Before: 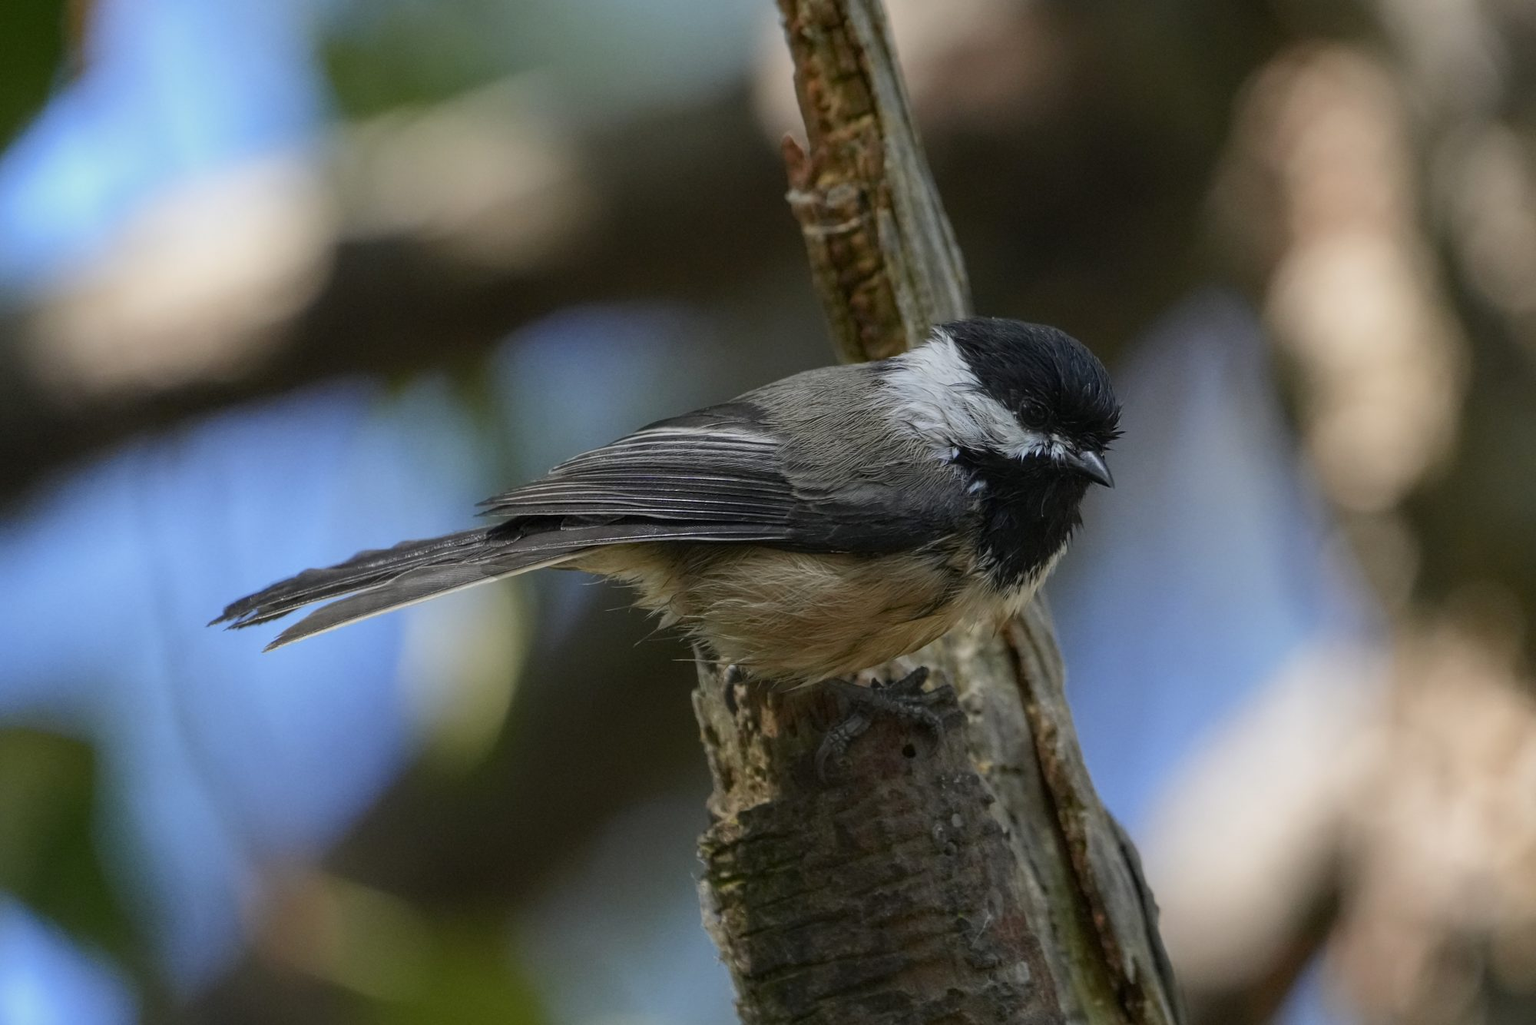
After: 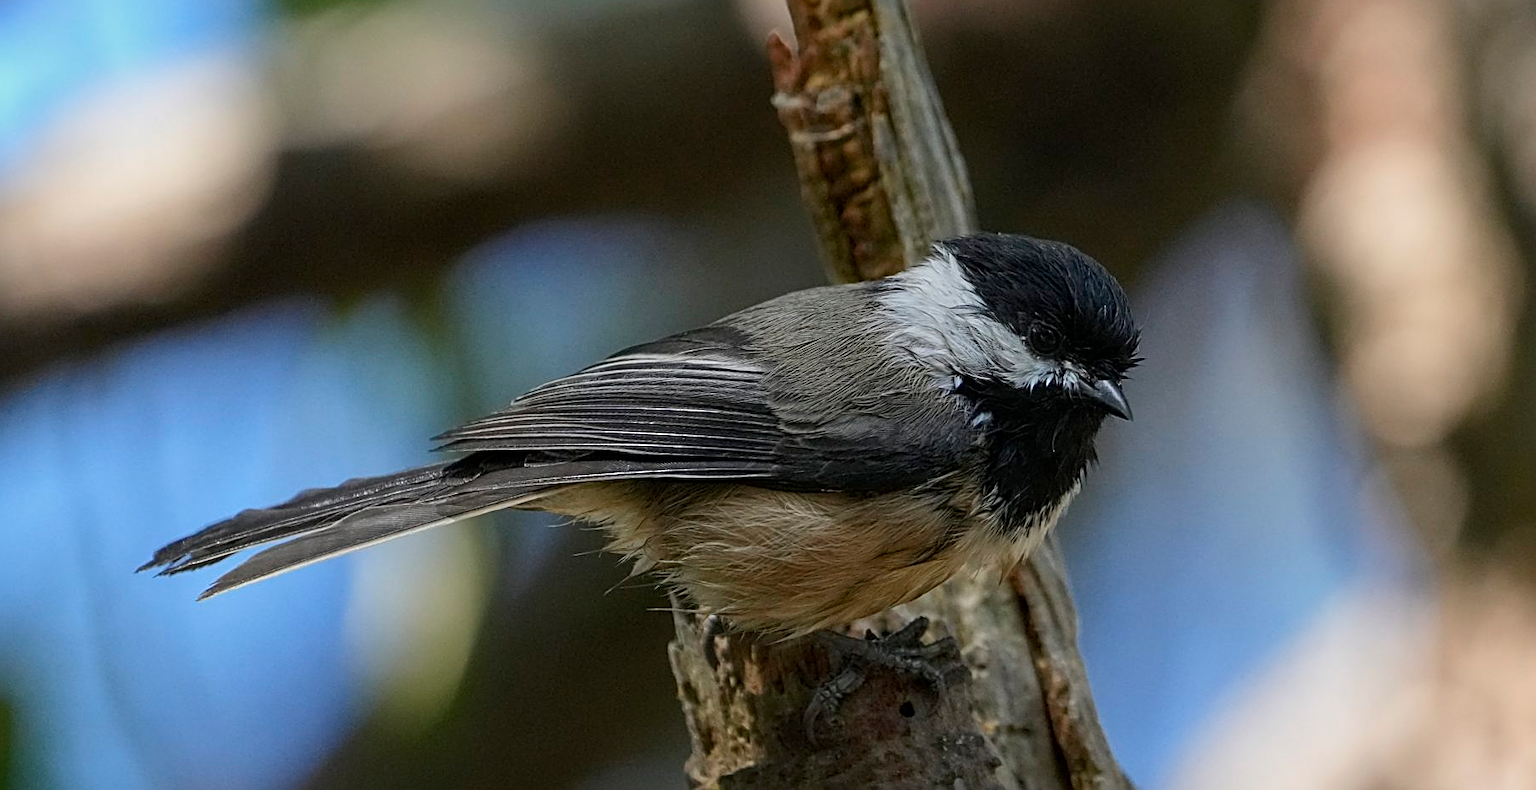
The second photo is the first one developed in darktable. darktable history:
local contrast: mode bilateral grid, contrast 11, coarseness 25, detail 115%, midtone range 0.2
sharpen: radius 2.543, amount 0.638
crop: left 5.459%, top 10.299%, right 3.525%, bottom 19.391%
tone equalizer: on, module defaults
